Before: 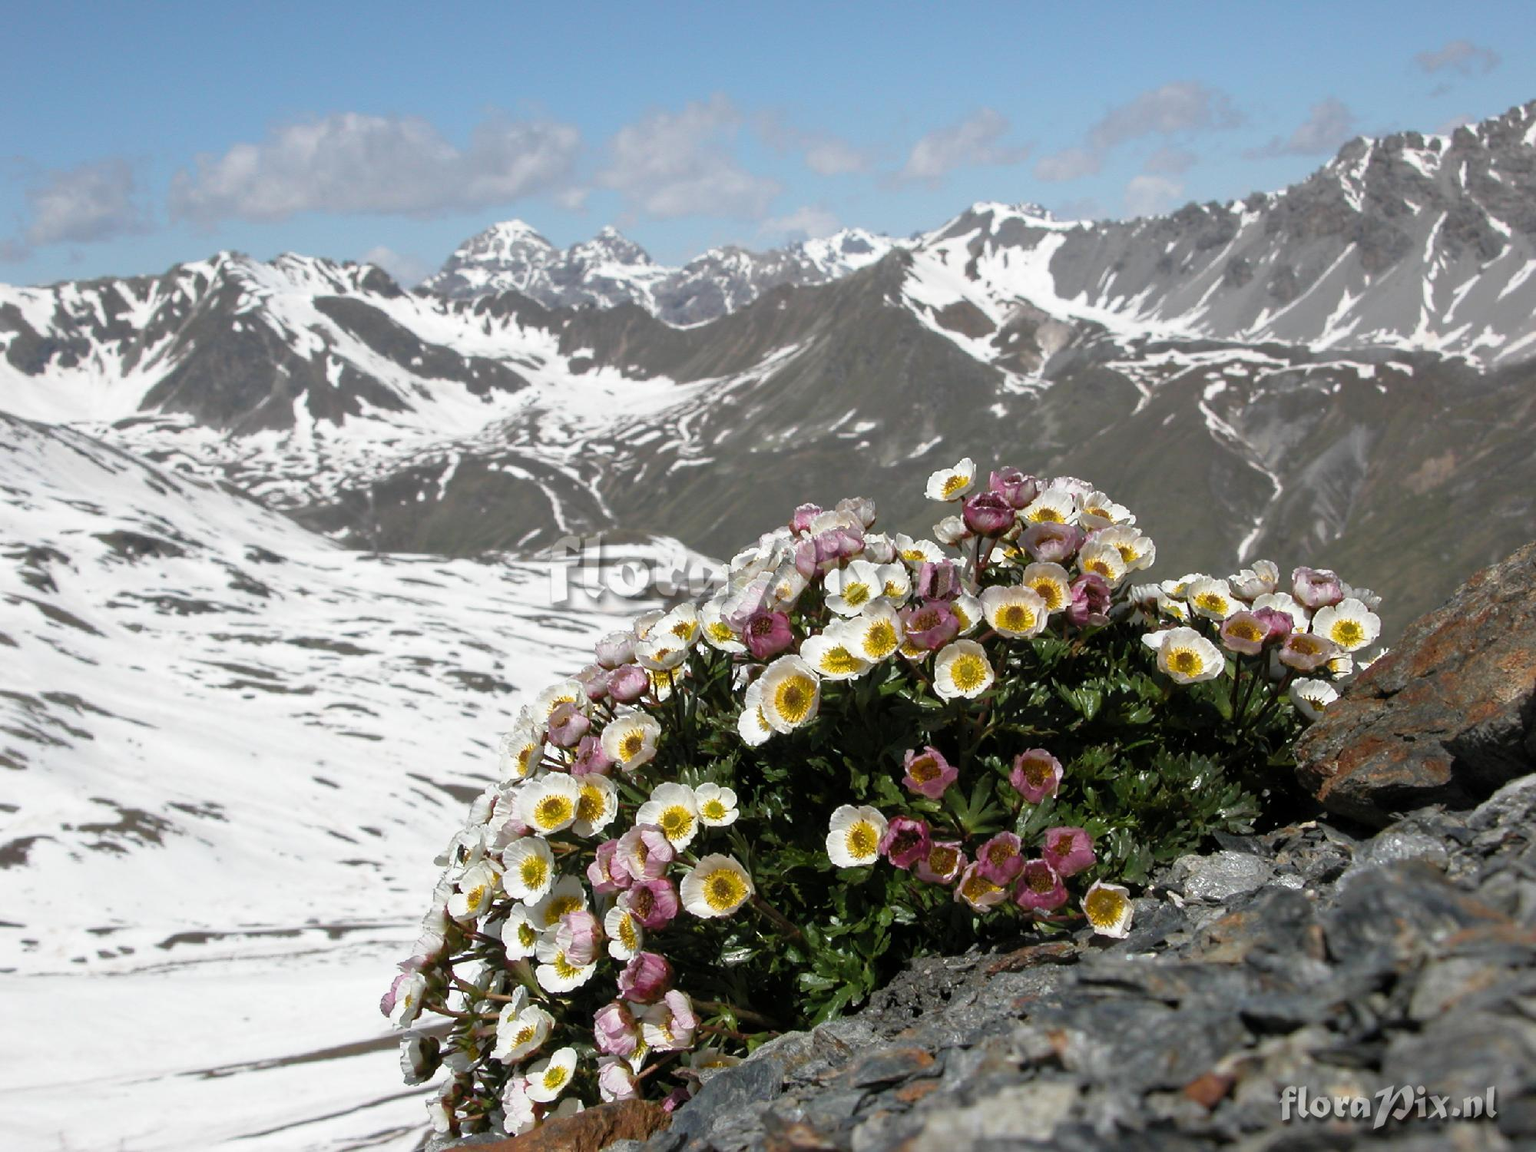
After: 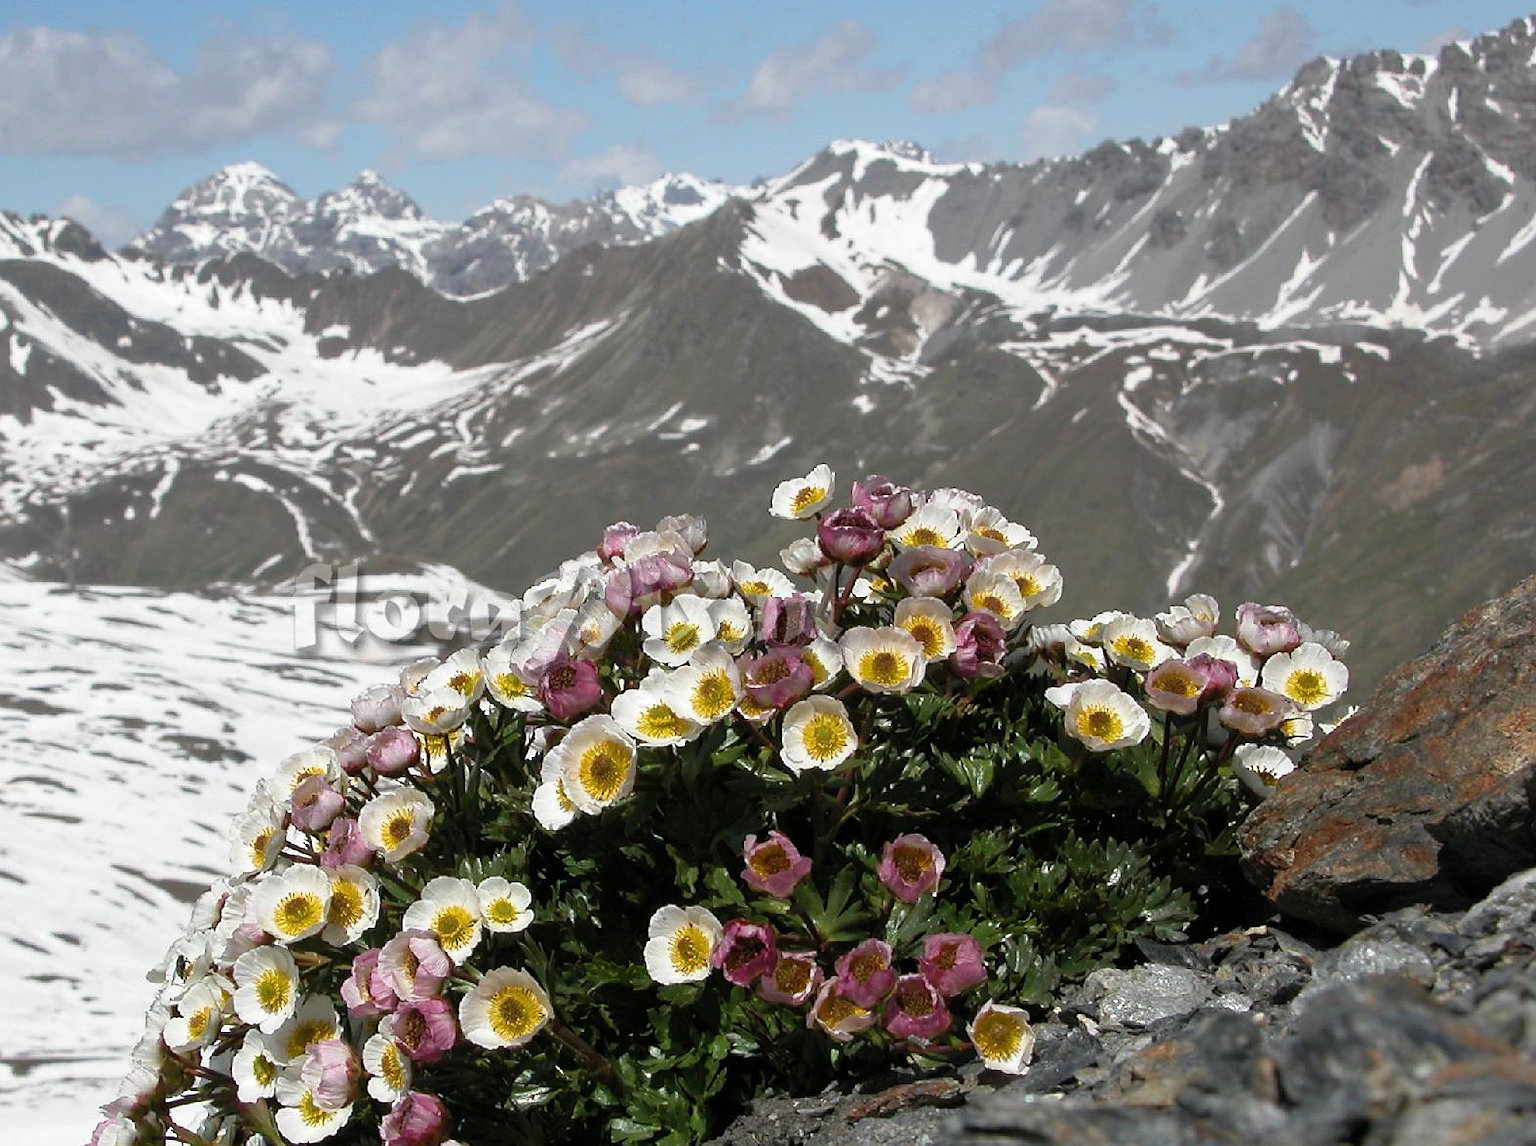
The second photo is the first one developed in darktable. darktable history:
crop and rotate: left 20.783%, top 8.044%, right 0.44%, bottom 13.541%
sharpen: radius 0.985
